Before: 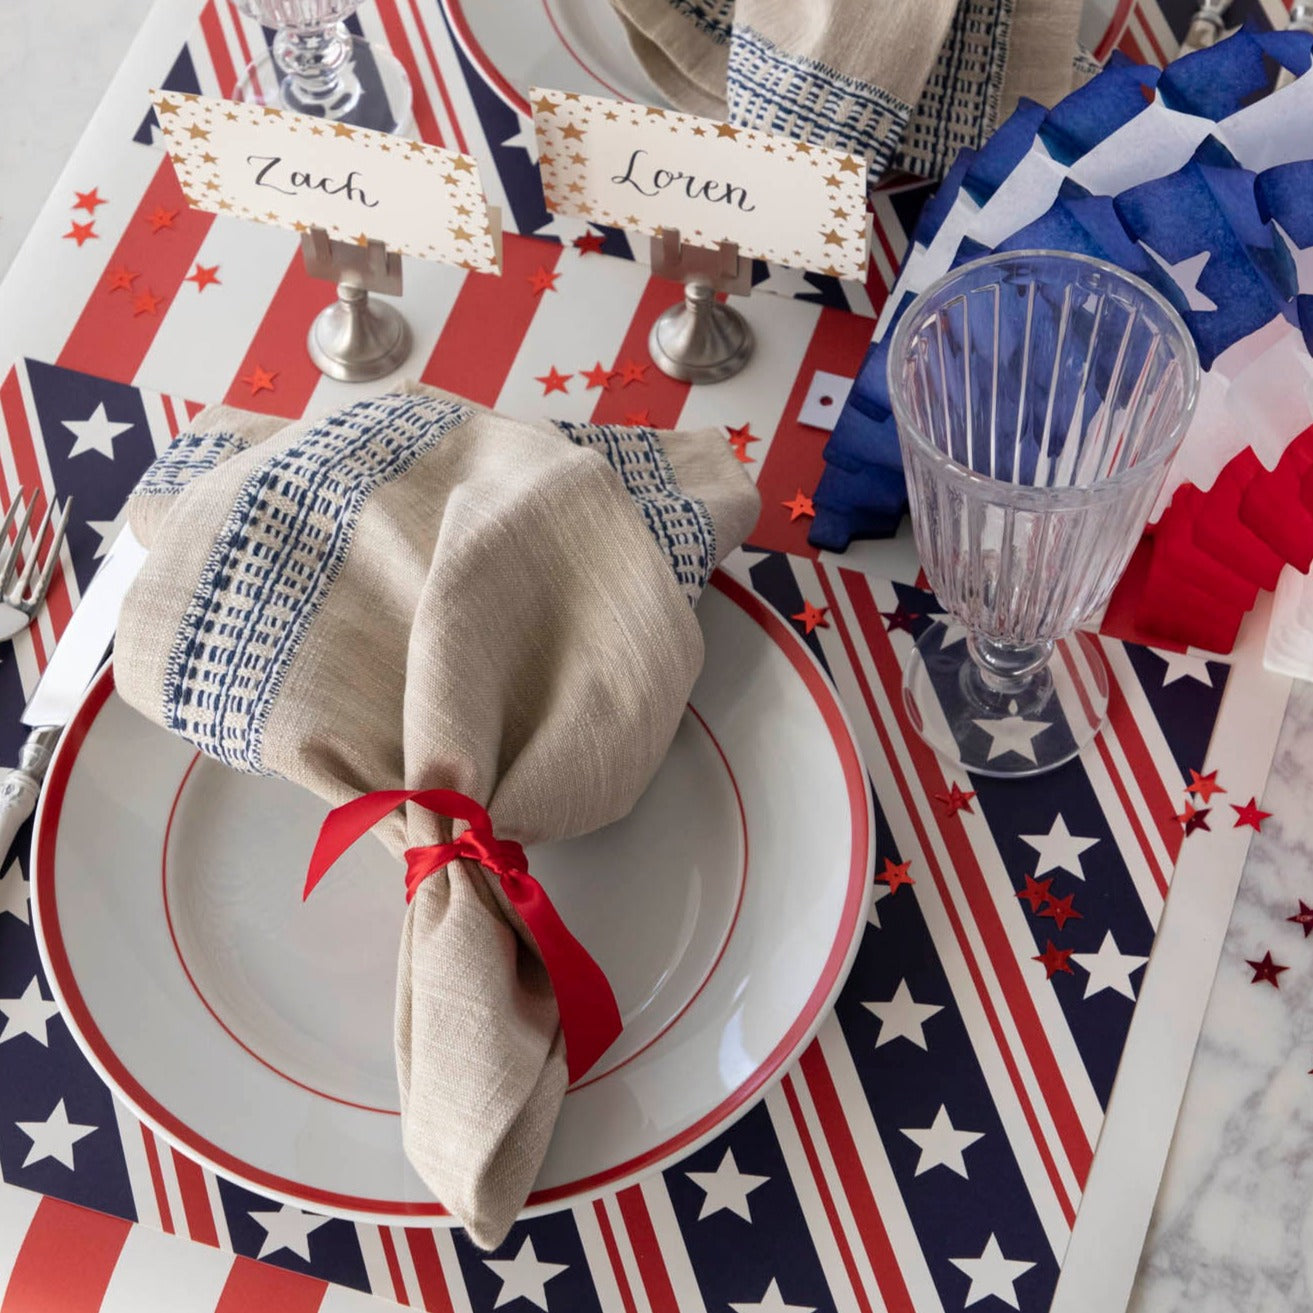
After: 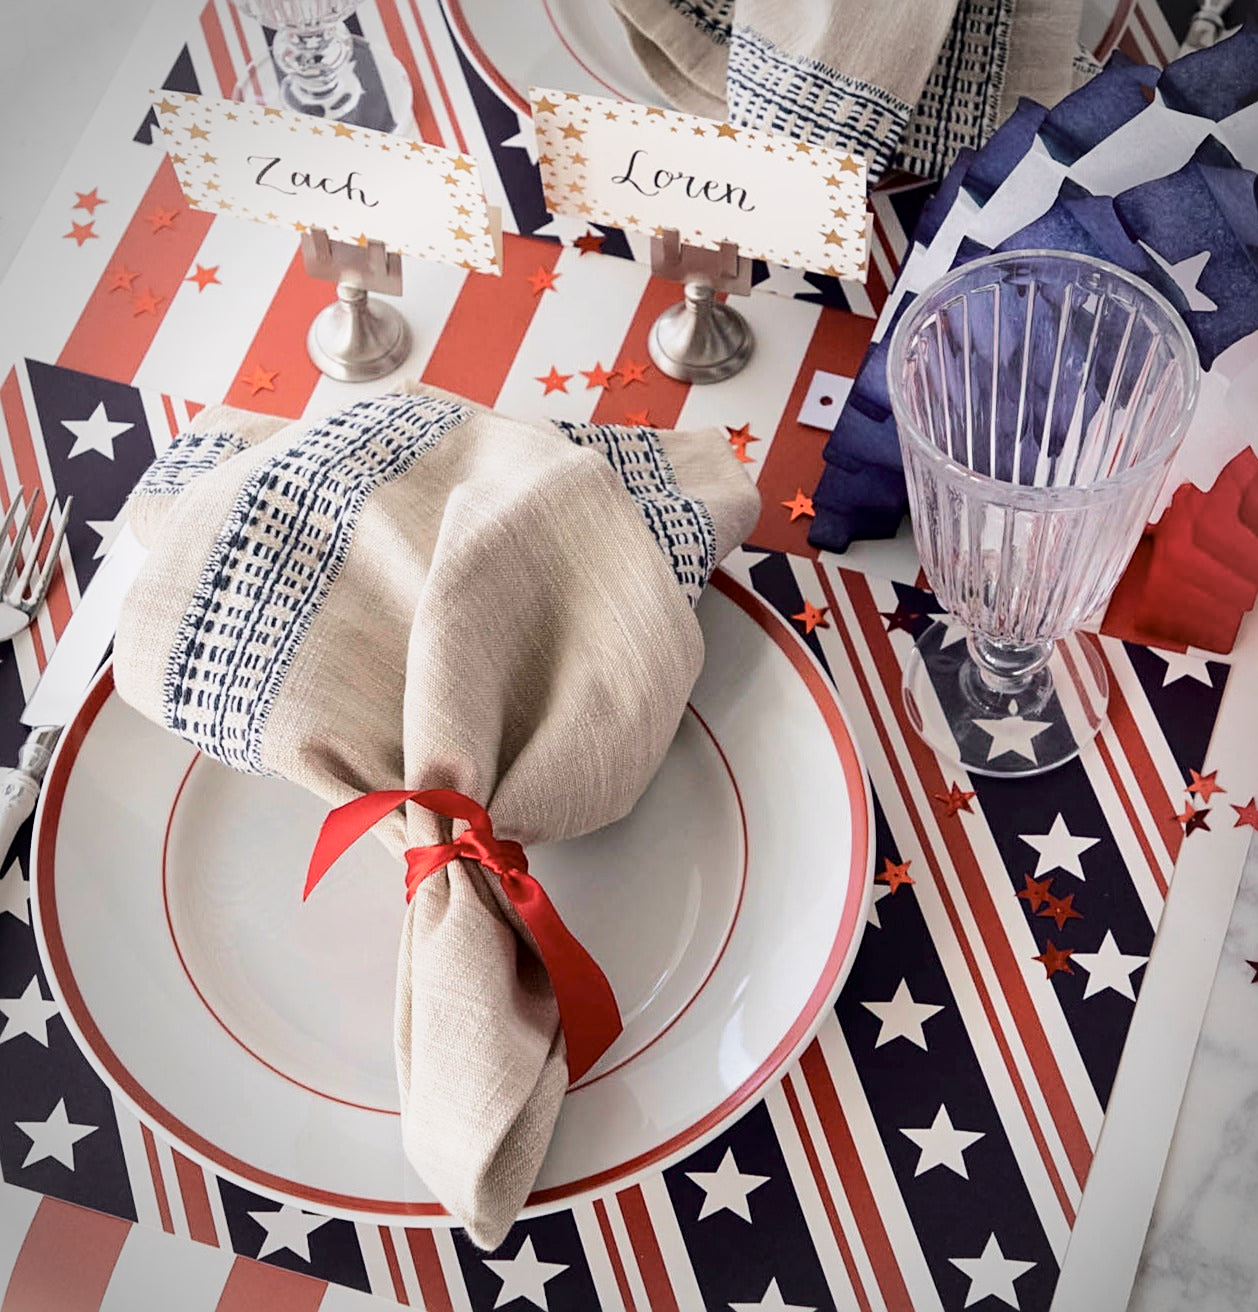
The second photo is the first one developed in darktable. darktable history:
crop: right 4.126%, bottom 0.031%
tone curve: curves: ch0 [(0, 0) (0.052, 0.018) (0.236, 0.207) (0.41, 0.417) (0.485, 0.518) (0.54, 0.584) (0.625, 0.666) (0.845, 0.828) (0.994, 0.964)]; ch1 [(0, 0.055) (0.15, 0.117) (0.317, 0.34) (0.382, 0.408) (0.434, 0.441) (0.472, 0.479) (0.498, 0.501) (0.557, 0.558) (0.616, 0.59) (0.739, 0.7) (0.873, 0.857) (1, 0.928)]; ch2 [(0, 0) (0.352, 0.403) (0.447, 0.466) (0.482, 0.482) (0.528, 0.526) (0.586, 0.577) (0.618, 0.621) (0.785, 0.747) (1, 1)], color space Lab, independent channels, preserve colors none
sharpen: on, module defaults
vignetting: automatic ratio true
exposure: exposure -0.021 EV, compensate highlight preservation false
base curve: curves: ch0 [(0, 0) (0.579, 0.807) (1, 1)], preserve colors none
